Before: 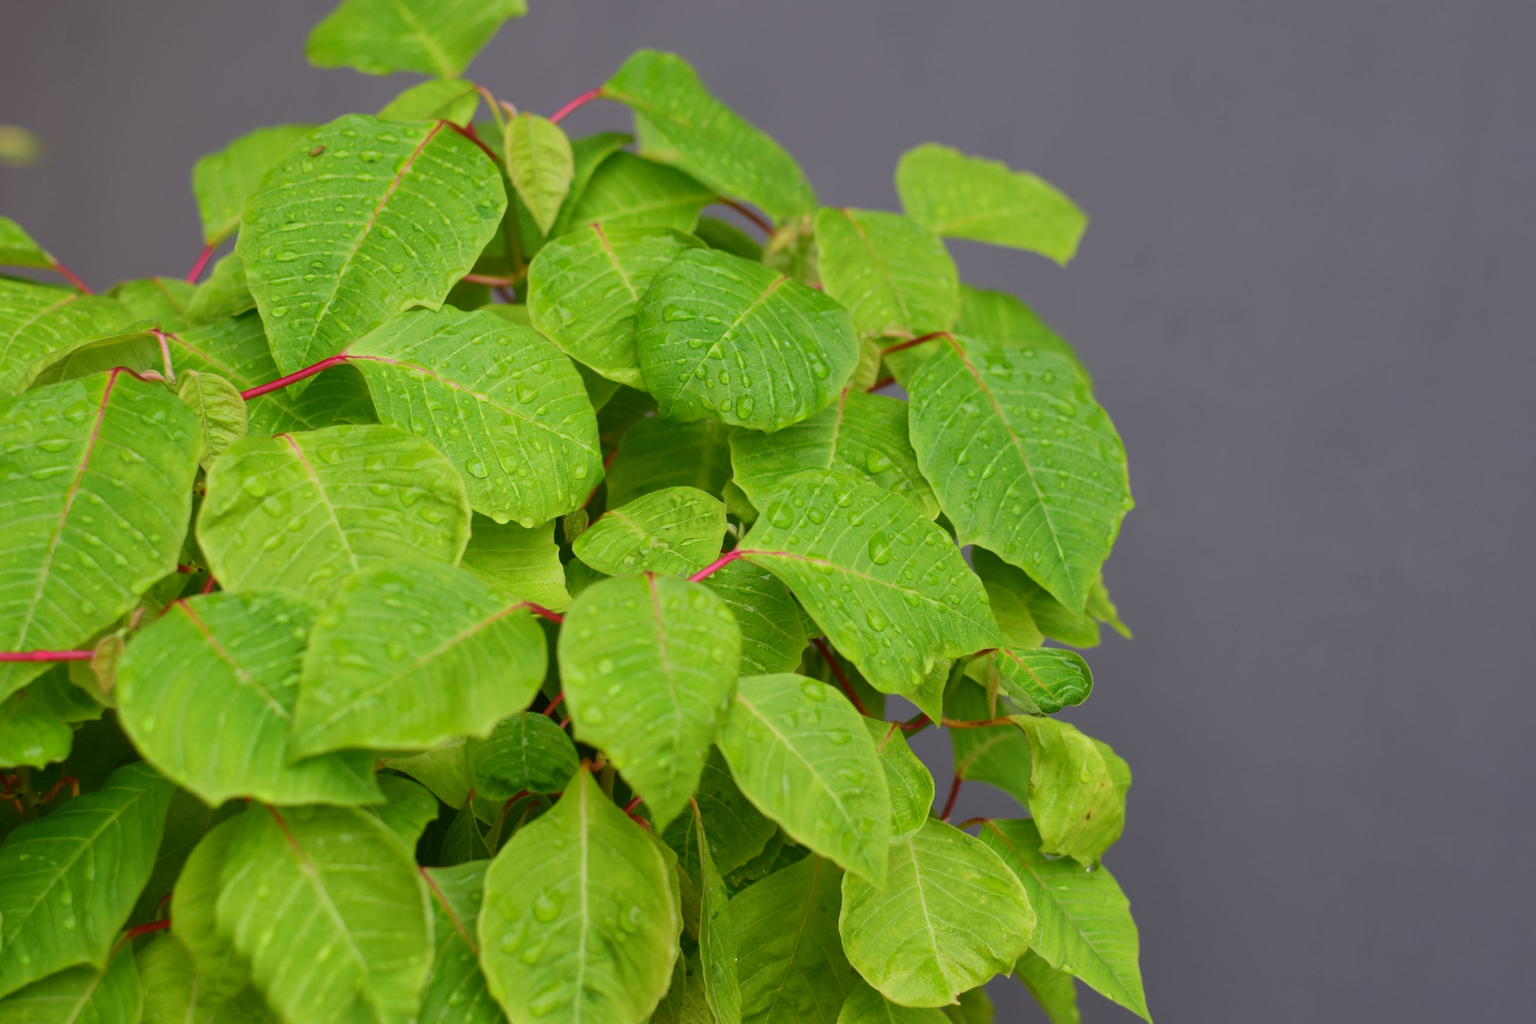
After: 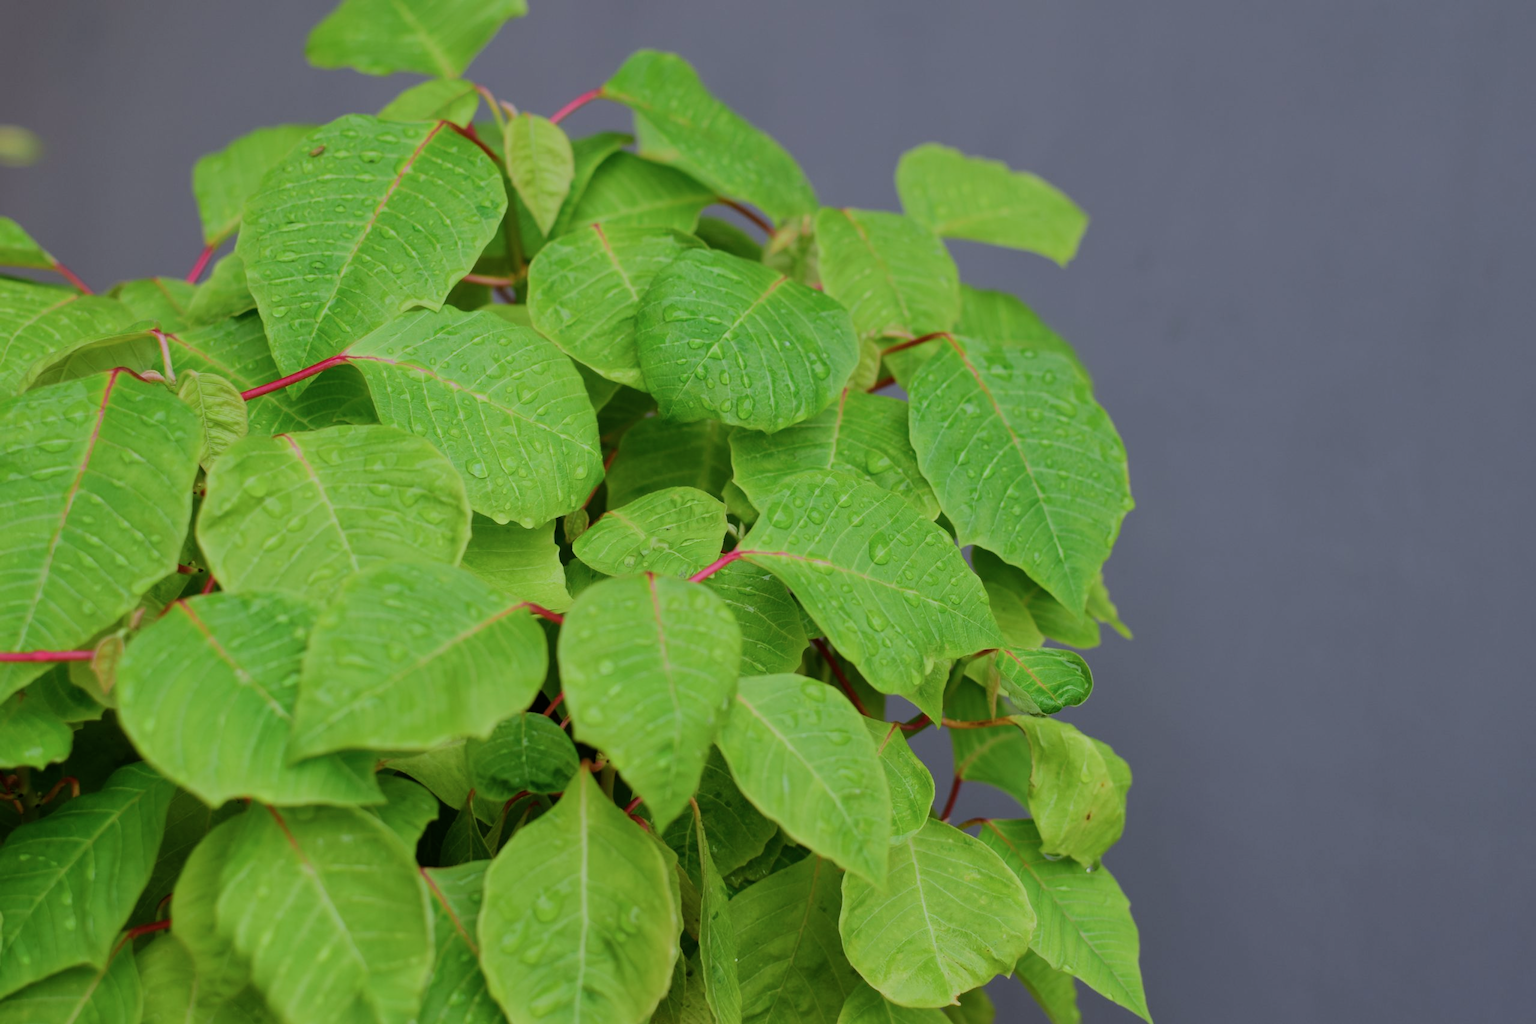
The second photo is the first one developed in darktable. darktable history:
color correction: highlights a* -4.18, highlights b* -10.81
filmic rgb: black relative exposure -7.65 EV, white relative exposure 4.56 EV, hardness 3.61
